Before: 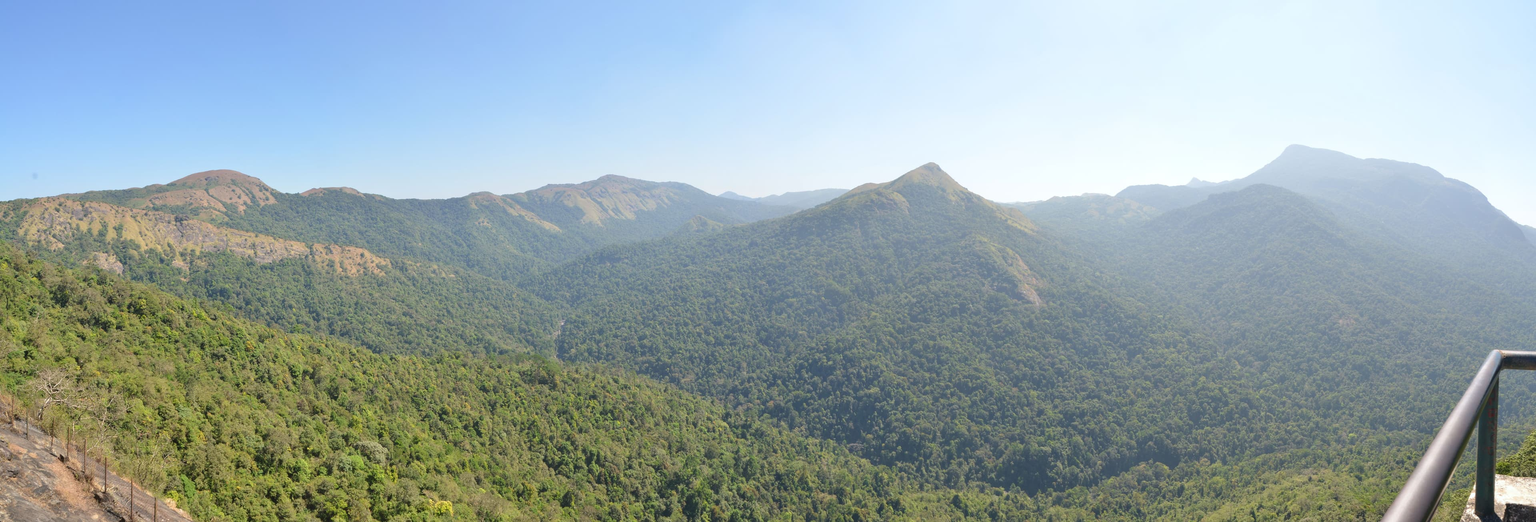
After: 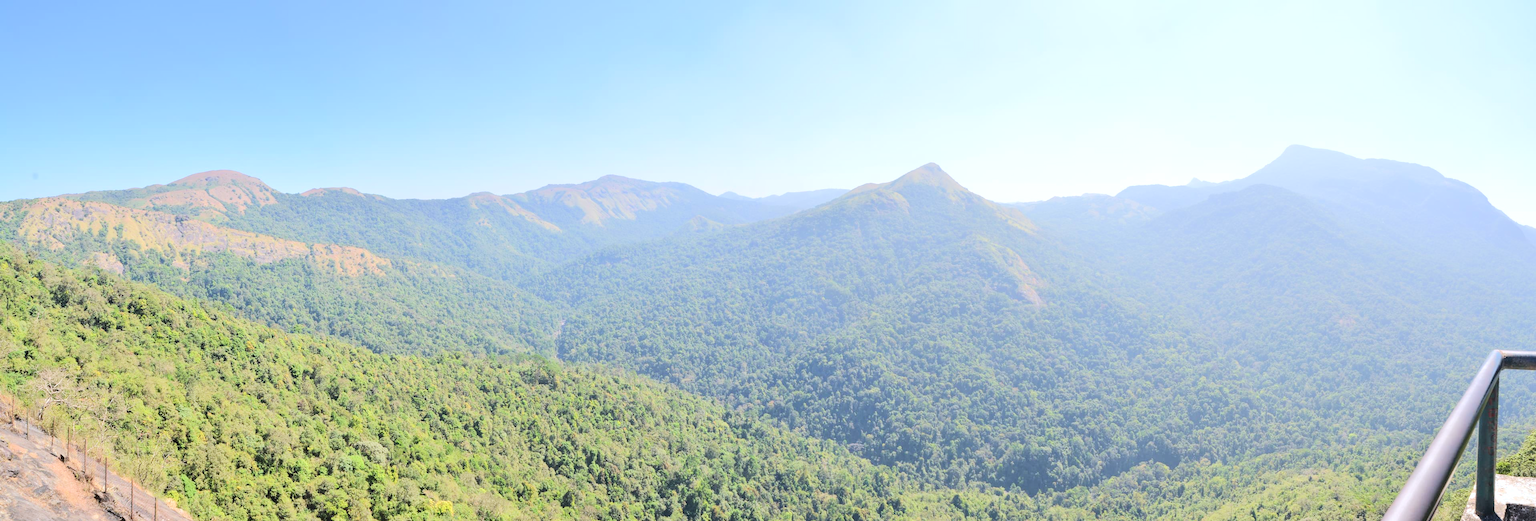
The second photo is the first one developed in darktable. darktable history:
tone equalizer: -7 EV 0.144 EV, -6 EV 0.617 EV, -5 EV 1.14 EV, -4 EV 1.31 EV, -3 EV 1.18 EV, -2 EV 0.6 EV, -1 EV 0.164 EV, edges refinement/feathering 500, mask exposure compensation -1.57 EV, preserve details no
color calibration: illuminant as shot in camera, x 0.358, y 0.373, temperature 4628.91 K
